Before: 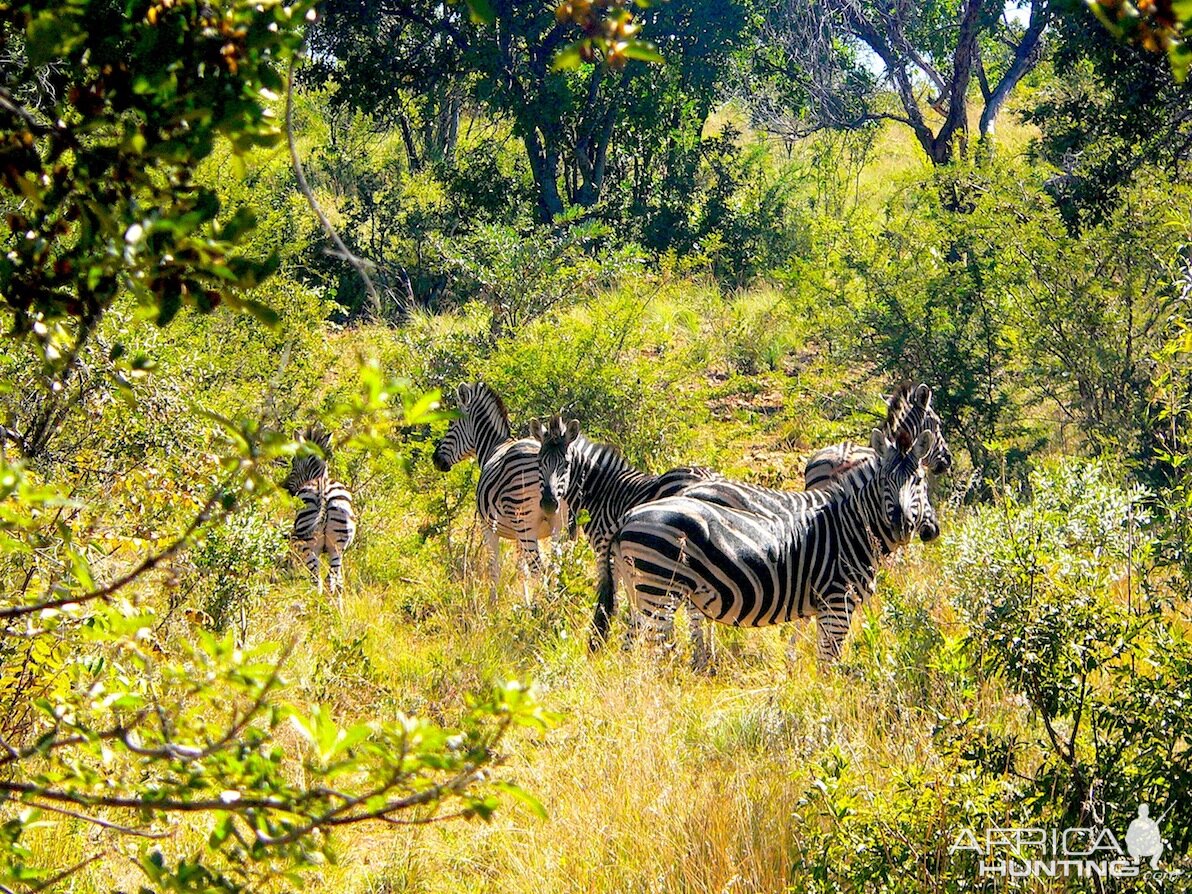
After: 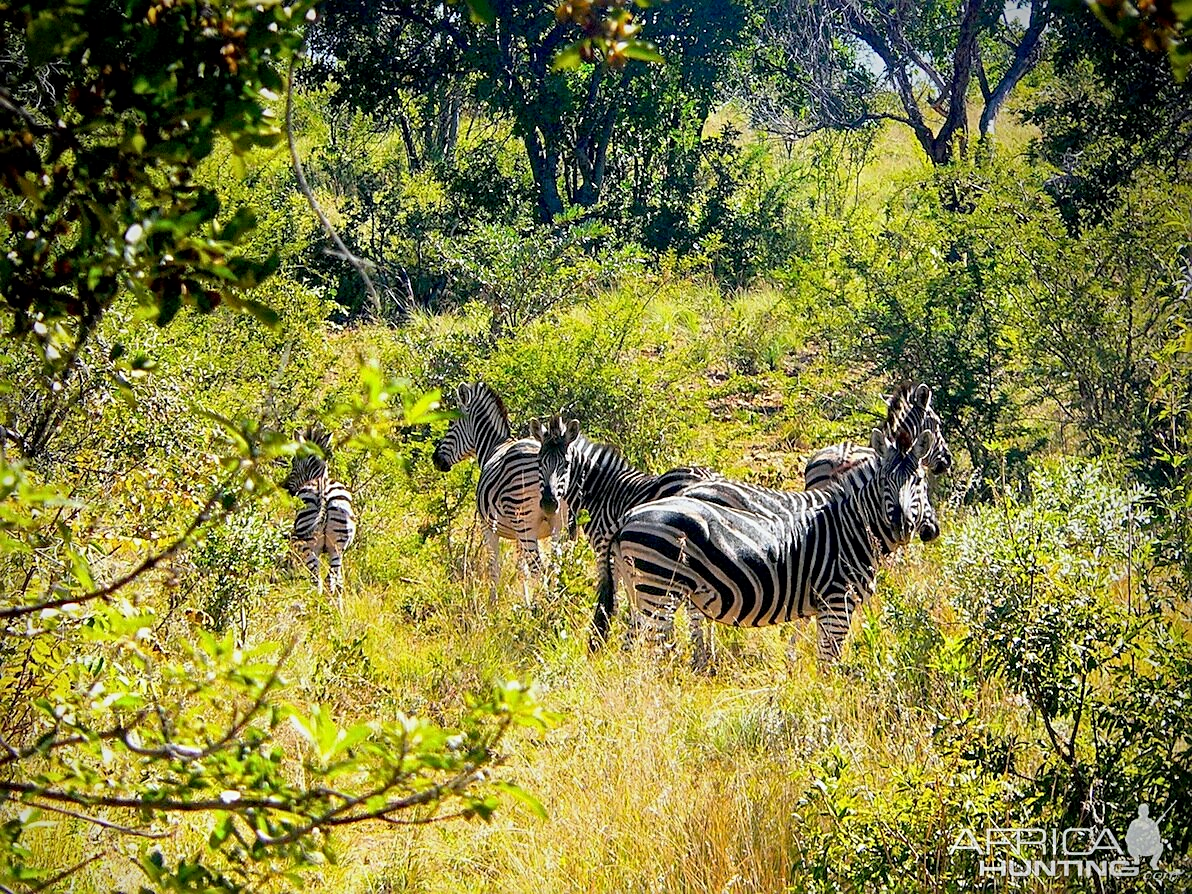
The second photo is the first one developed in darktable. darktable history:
contrast brightness saturation: contrast 0.1, brightness 0.02, saturation 0.02
vignetting: brightness -0.629, saturation -0.007, center (-0.028, 0.239)
exposure: black level correction 0.001, exposure -0.2 EV, compensate highlight preservation false
white balance: red 0.982, blue 1.018
sharpen: on, module defaults
